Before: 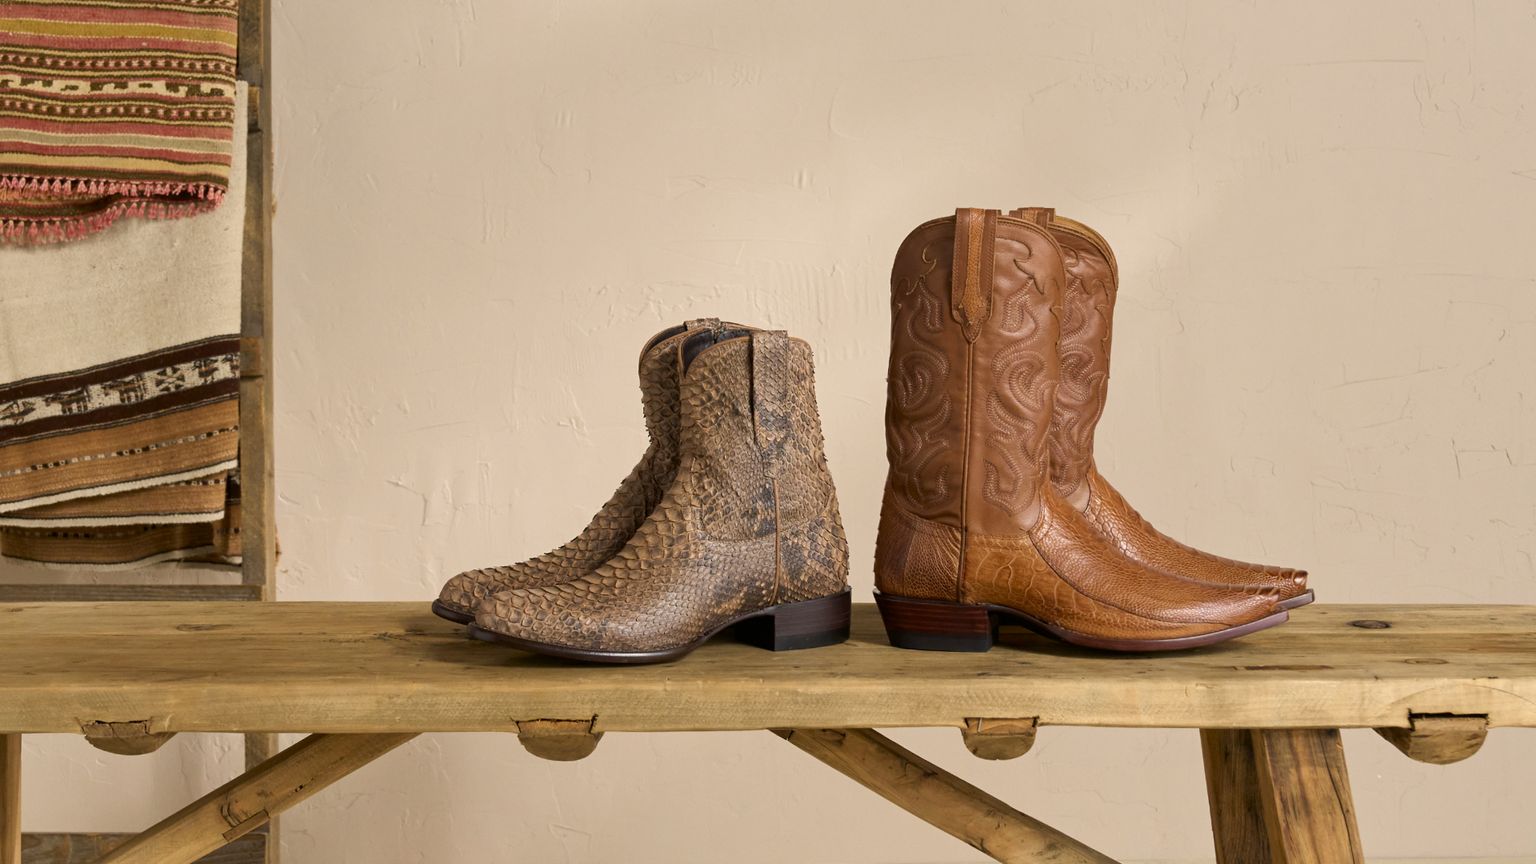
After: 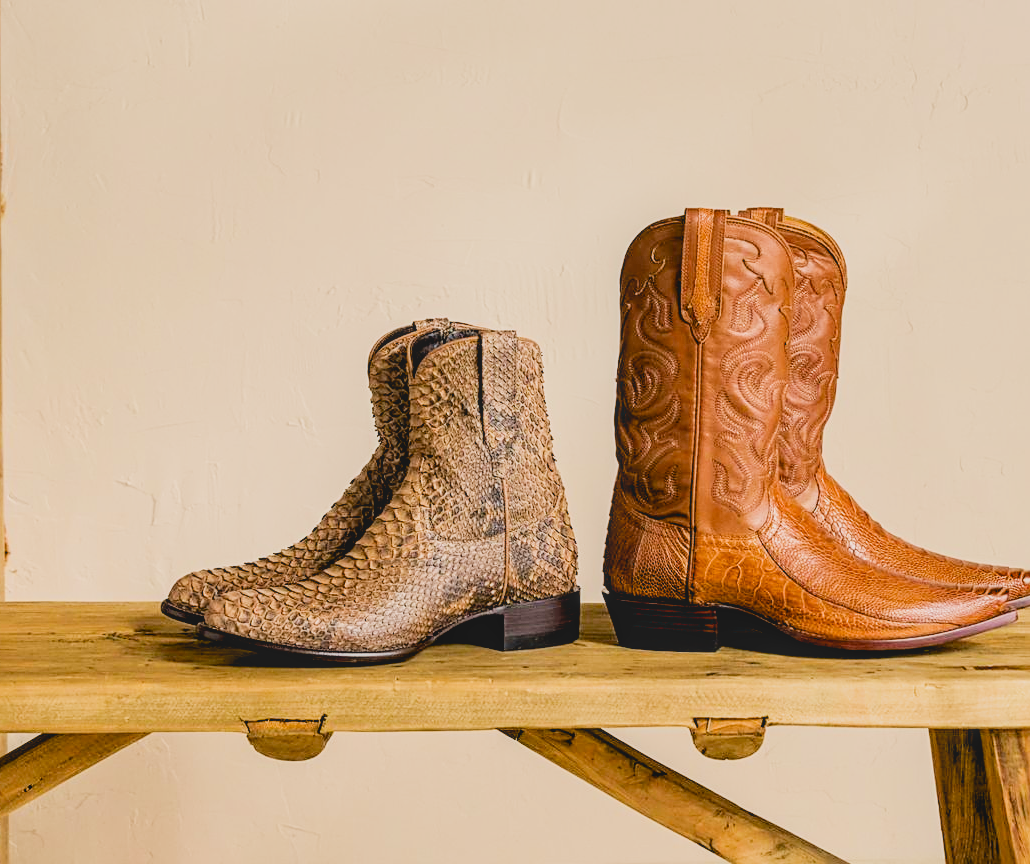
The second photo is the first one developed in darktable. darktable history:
exposure: black level correction 0.011, exposure 1.087 EV, compensate exposure bias true, compensate highlight preservation false
local contrast: on, module defaults
crop and rotate: left 17.672%, right 15.25%
sharpen: on, module defaults
filmic rgb: black relative exposure -5.09 EV, white relative exposure 3.99 EV, hardness 2.88, contrast 1.3, highlights saturation mix -8.7%, iterations of high-quality reconstruction 0
contrast brightness saturation: contrast -0.208, saturation 0.186
